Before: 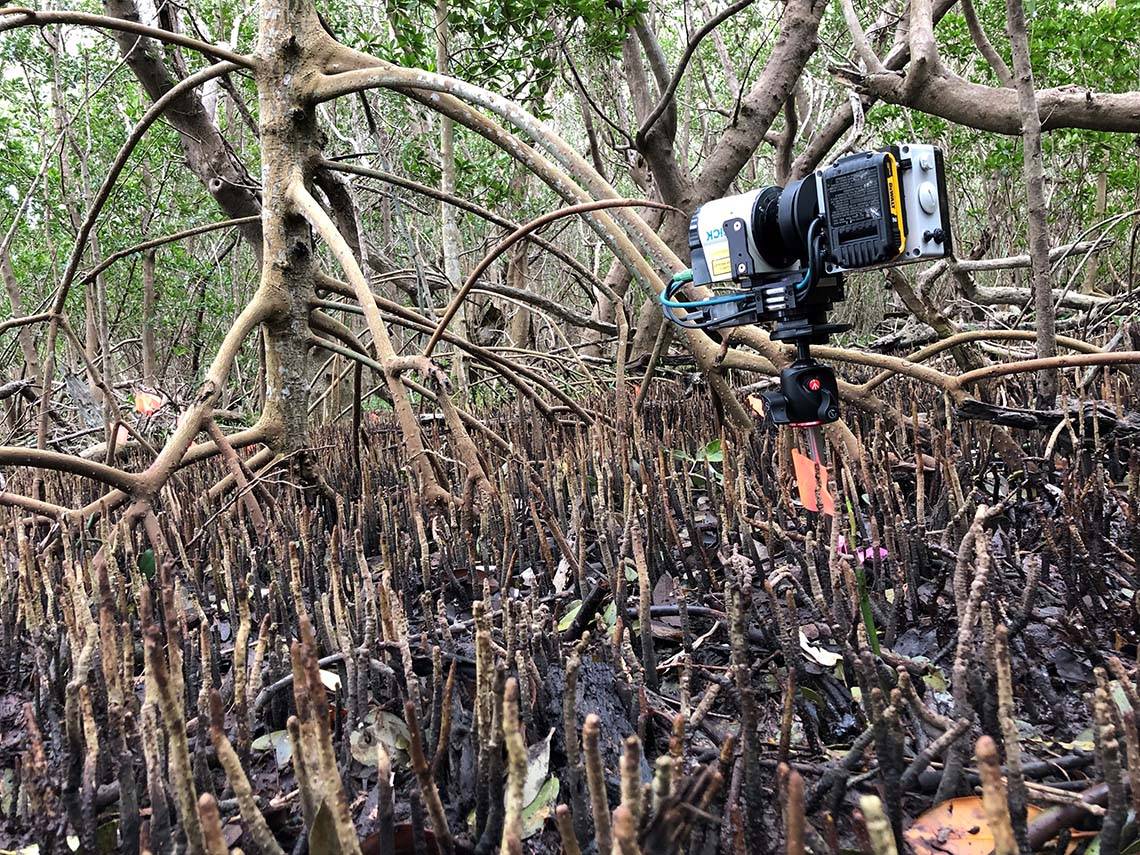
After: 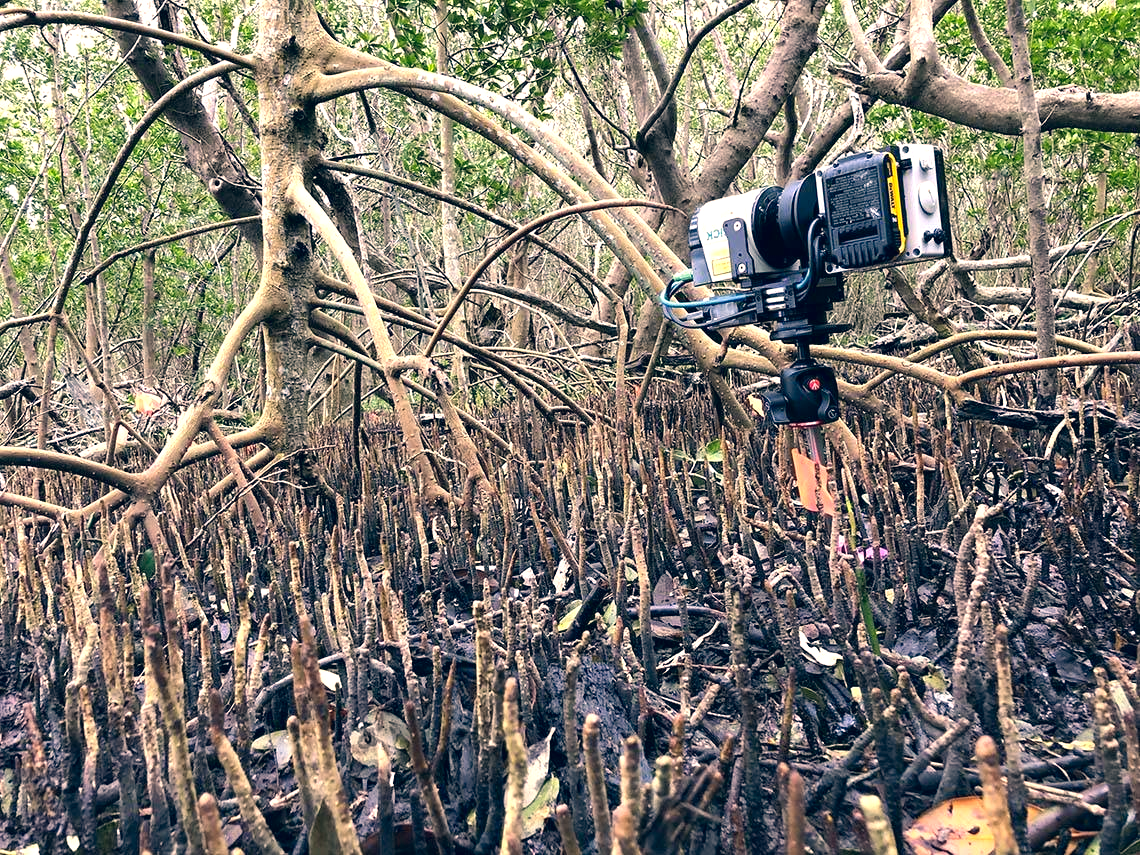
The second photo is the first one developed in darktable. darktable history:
exposure: black level correction 0.001, exposure 0.499 EV, compensate exposure bias true, compensate highlight preservation false
tone equalizer: edges refinement/feathering 500, mask exposure compensation -1.57 EV, preserve details no
color correction: highlights a* 10.28, highlights b* 13.92, shadows a* -10.12, shadows b* -14.97
